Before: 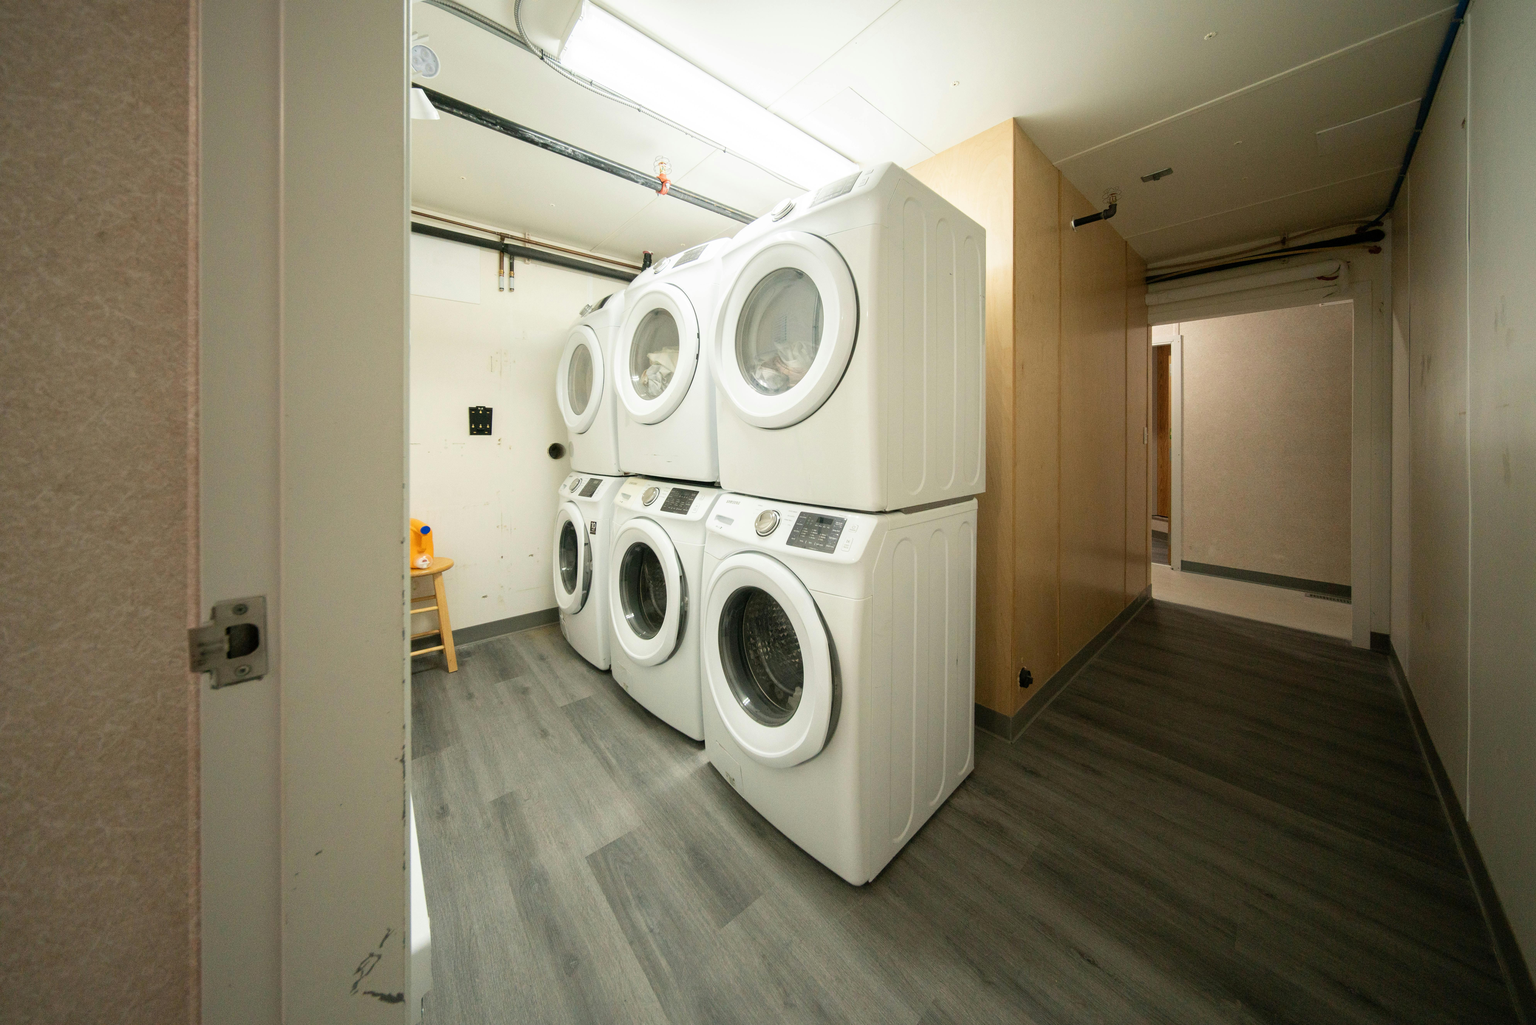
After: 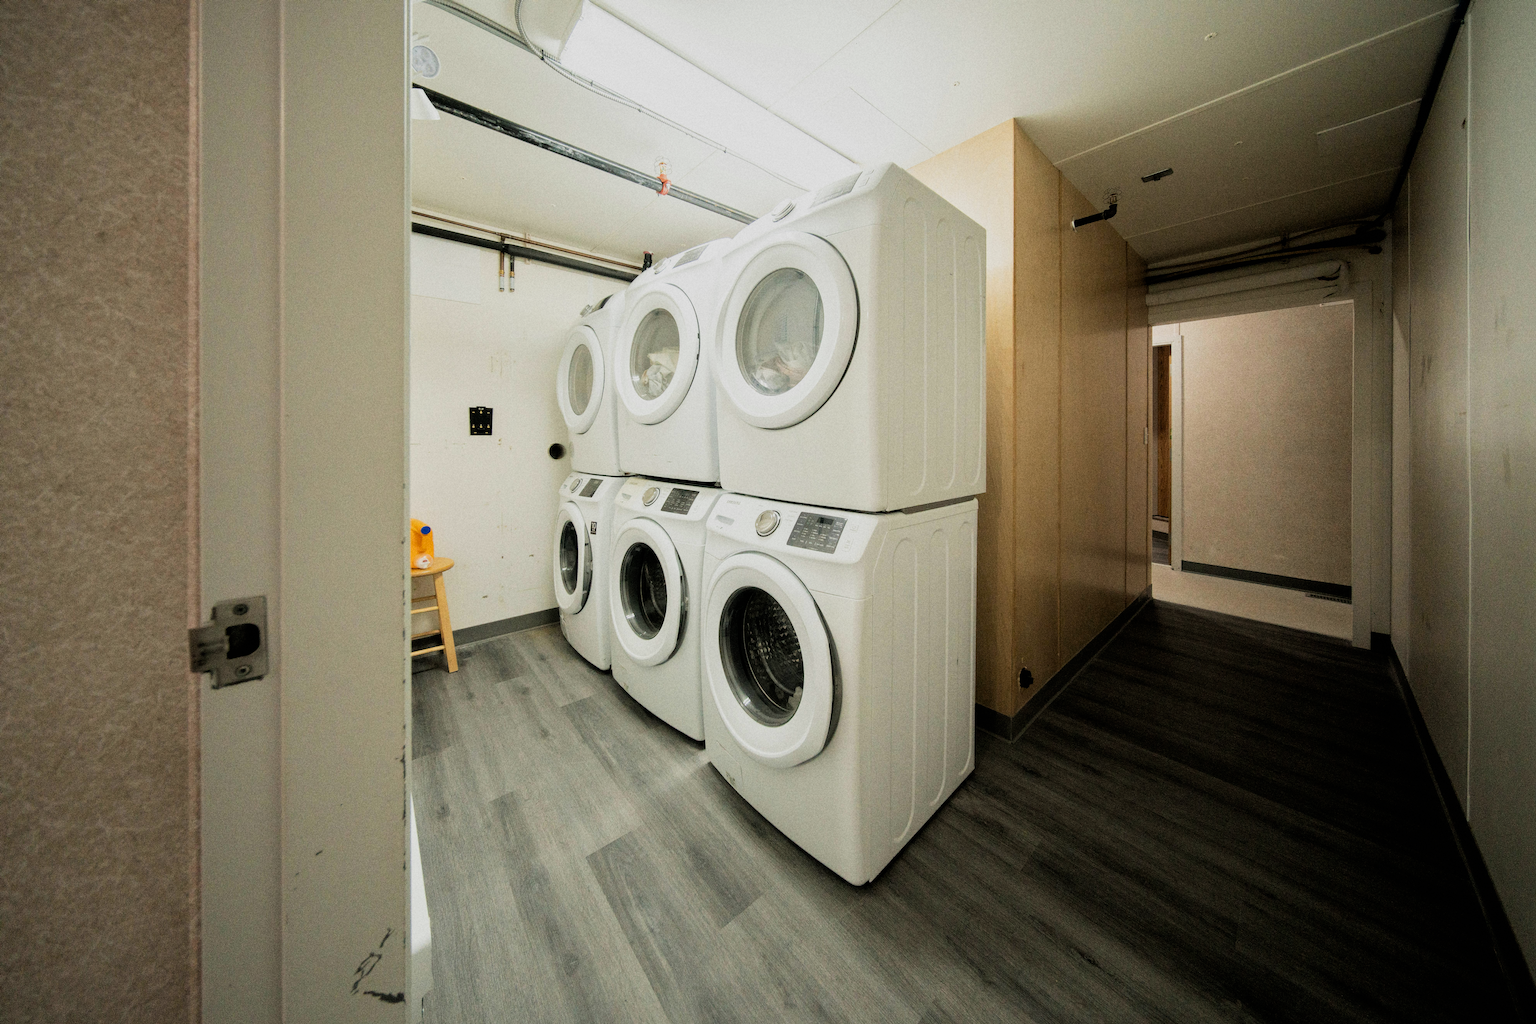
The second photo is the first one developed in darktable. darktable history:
filmic rgb: black relative exposure -5 EV, hardness 2.88, contrast 1.3, highlights saturation mix -30%
shadows and highlights: shadows 10, white point adjustment 1, highlights -40
grain: coarseness 7.08 ISO, strength 21.67%, mid-tones bias 59.58%
